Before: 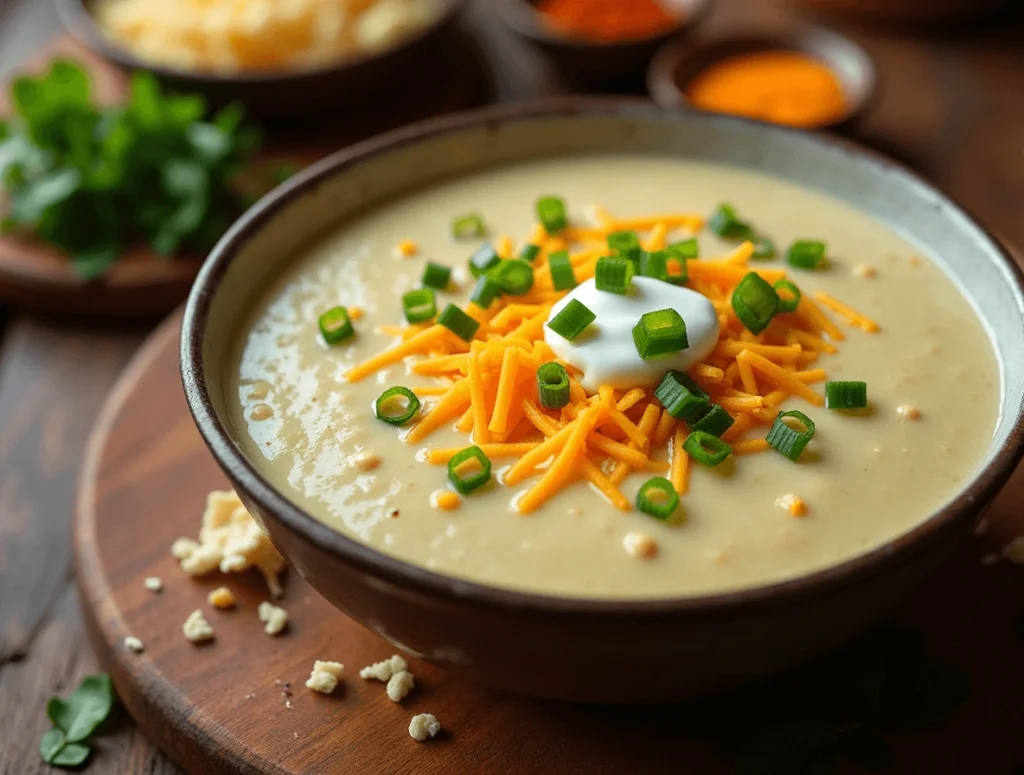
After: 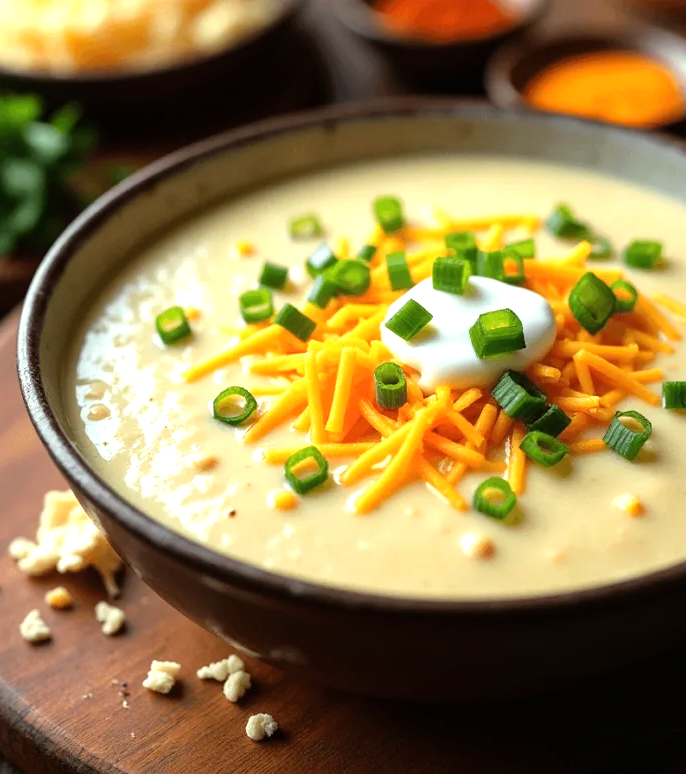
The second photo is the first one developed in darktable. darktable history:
tone equalizer: -8 EV -0.768 EV, -7 EV -0.727 EV, -6 EV -0.587 EV, -5 EV -0.424 EV, -3 EV 0.389 EV, -2 EV 0.6 EV, -1 EV 0.701 EV, +0 EV 0.756 EV
crop and rotate: left 15.997%, right 16.942%
